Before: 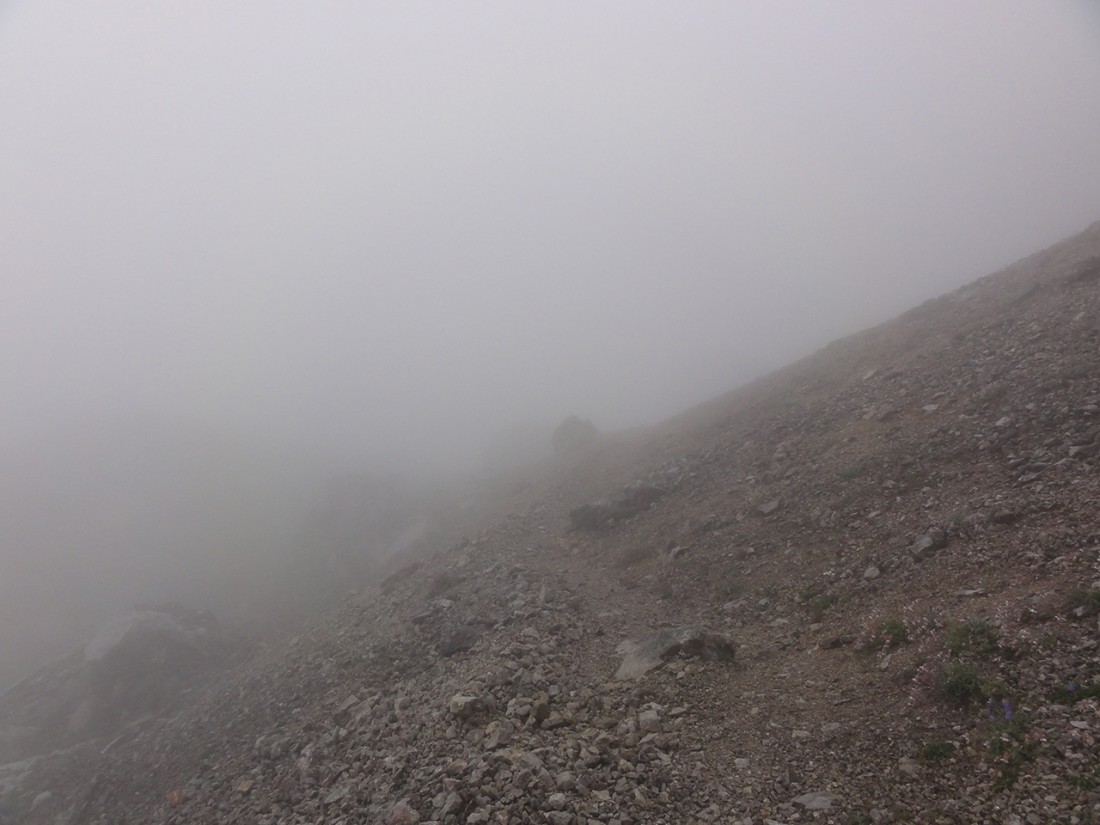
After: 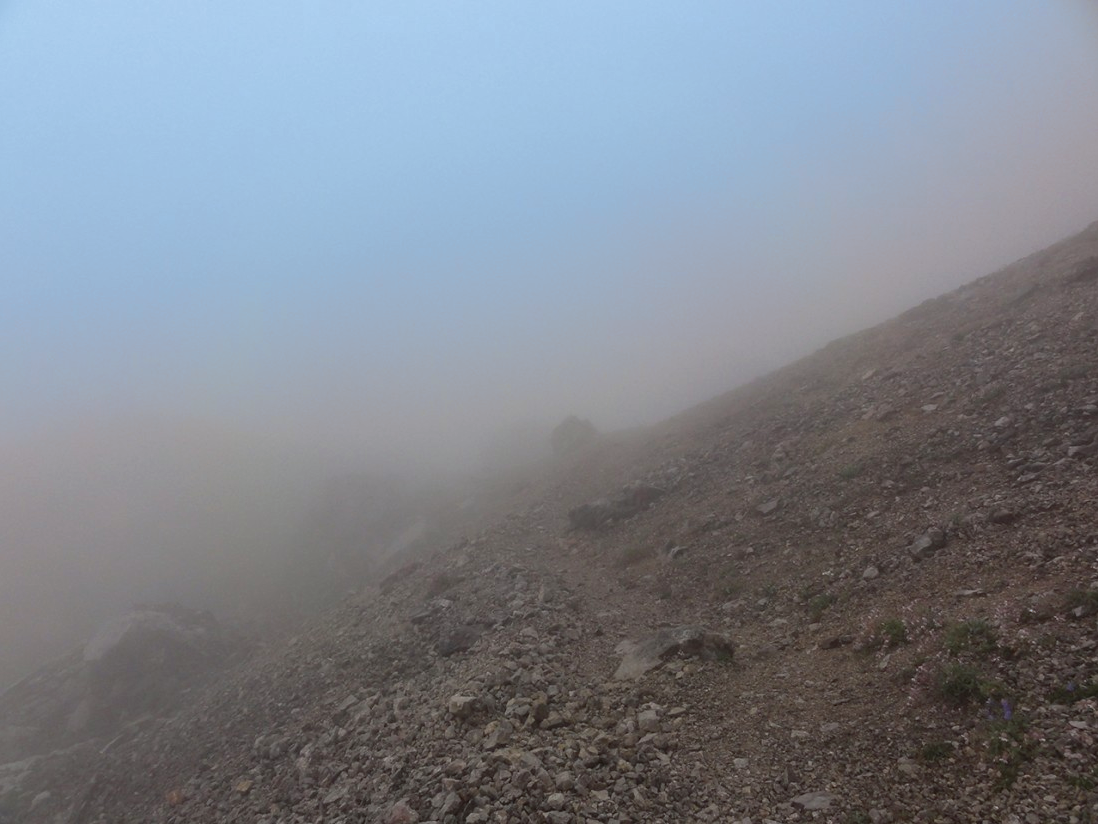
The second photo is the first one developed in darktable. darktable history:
haze removal: compatibility mode true, adaptive false
crop and rotate: left 0.126%
split-toning: shadows › hue 351.18°, shadows › saturation 0.86, highlights › hue 218.82°, highlights › saturation 0.73, balance -19.167
